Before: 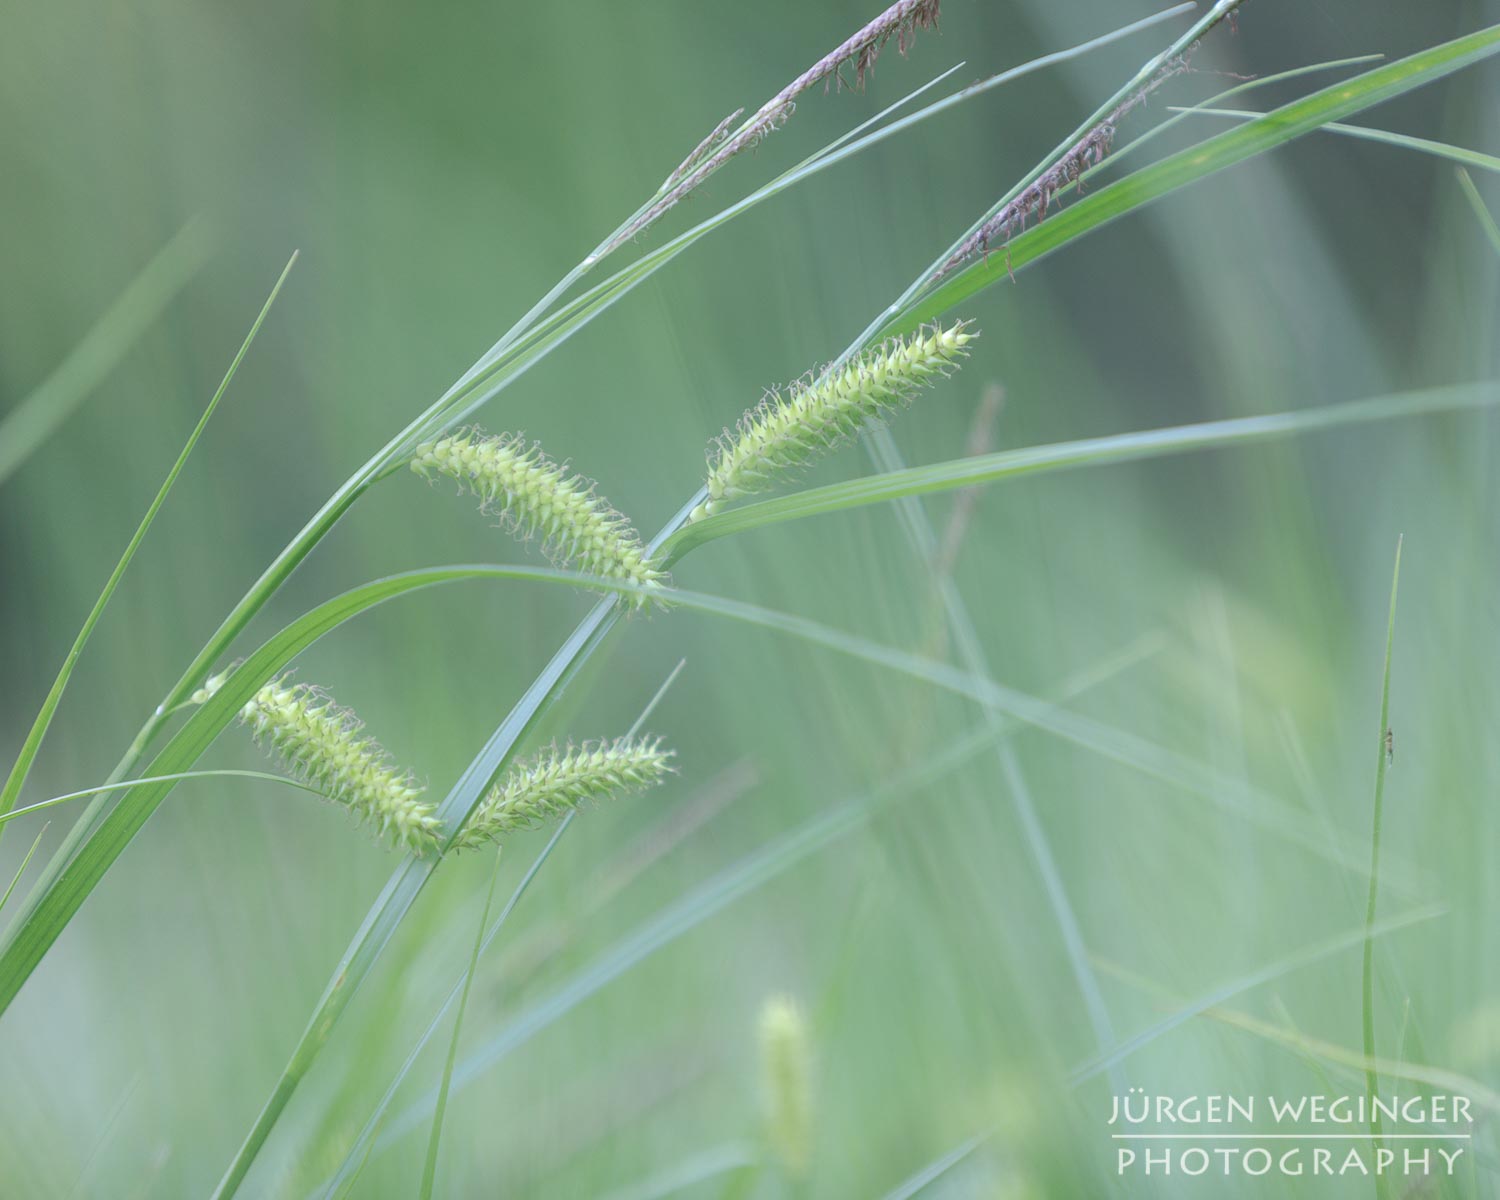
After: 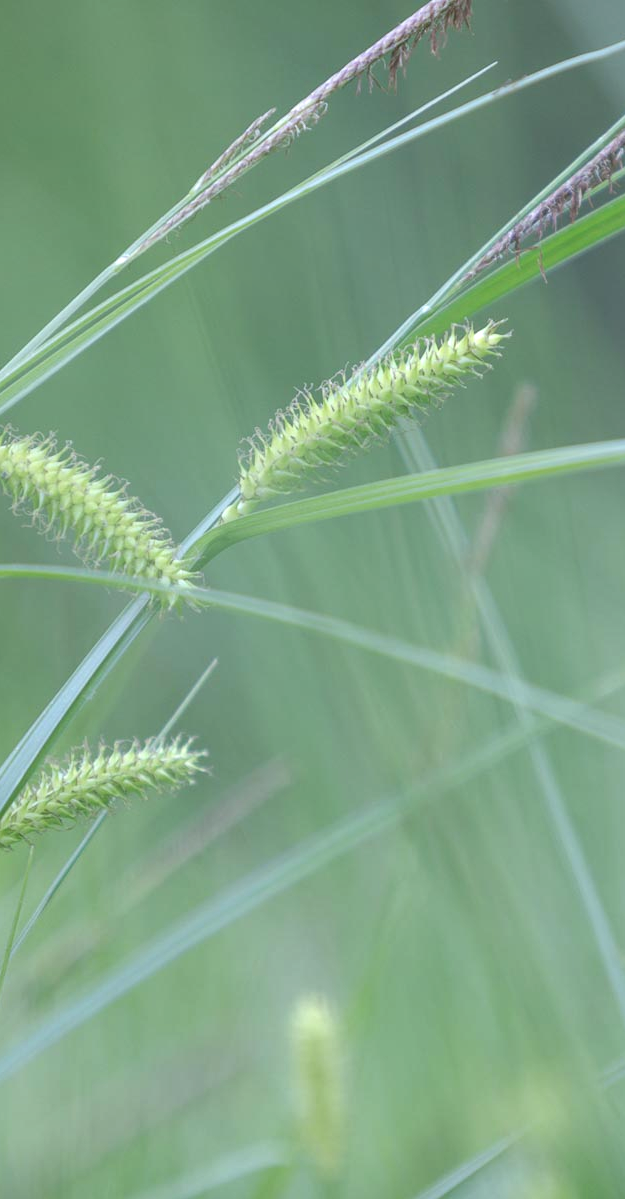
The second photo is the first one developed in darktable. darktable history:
crop: left 31.229%, right 27.105%
exposure: exposure 0.207 EV, compensate highlight preservation false
shadows and highlights: soften with gaussian
